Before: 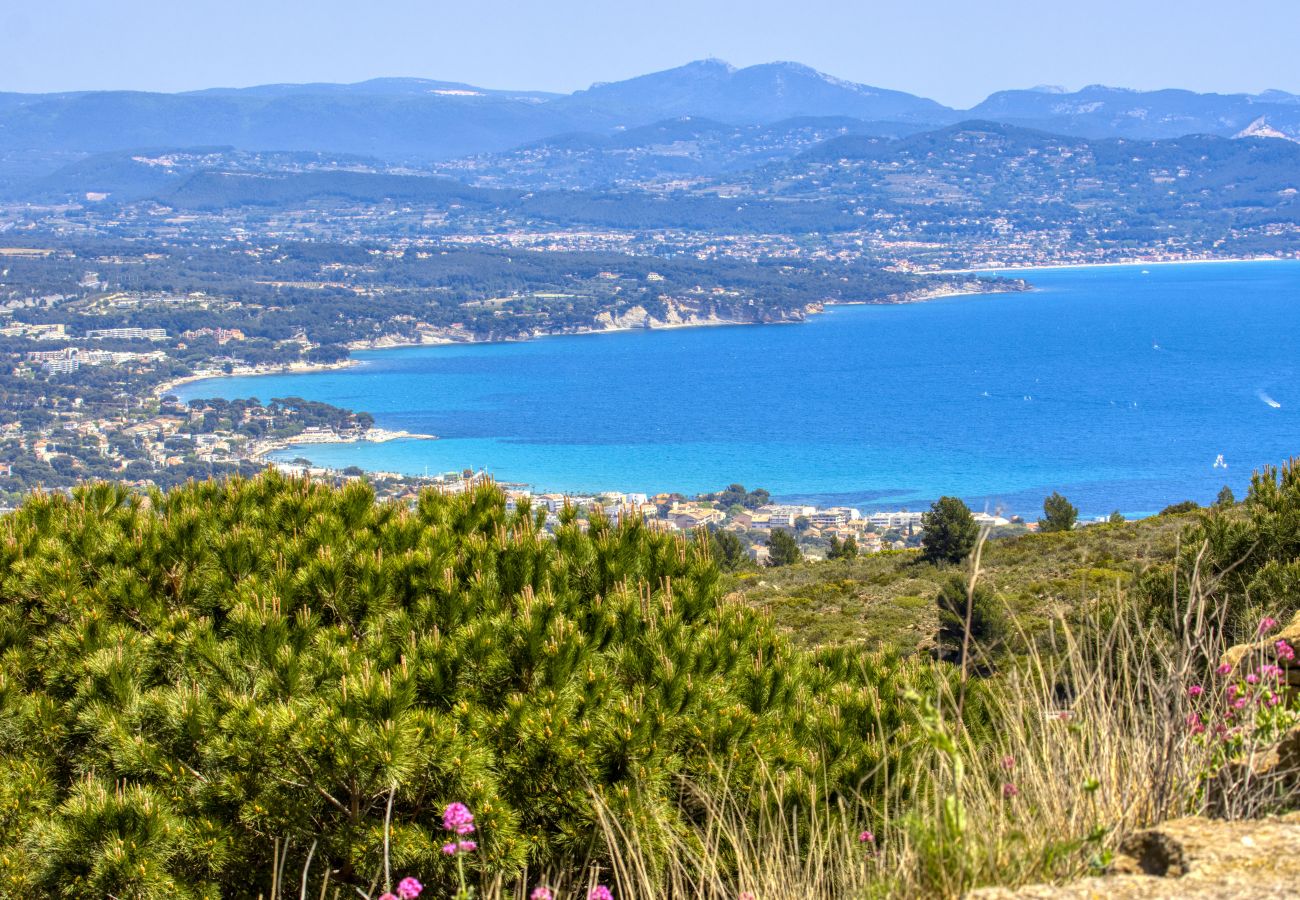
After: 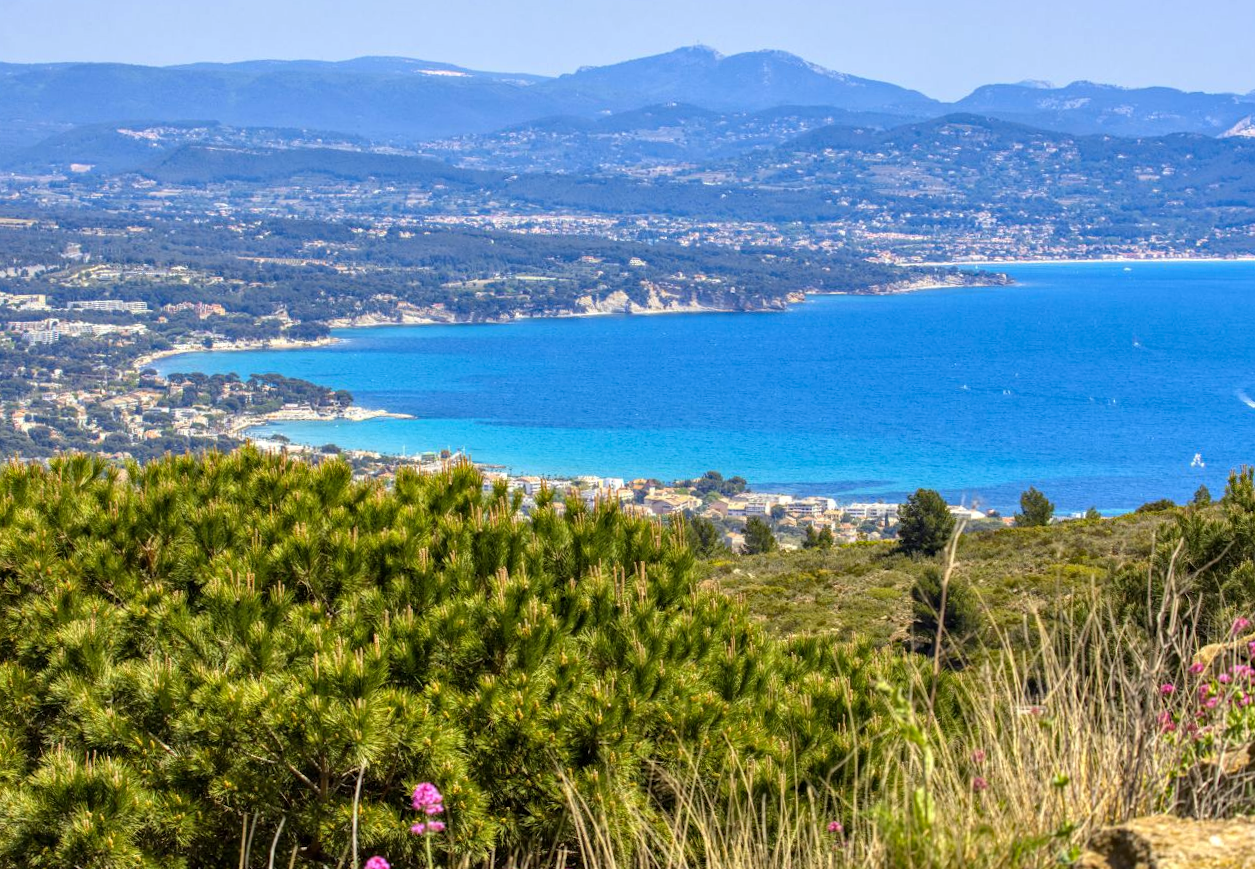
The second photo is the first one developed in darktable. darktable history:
crop and rotate: angle -1.4°
haze removal: compatibility mode true, adaptive false
